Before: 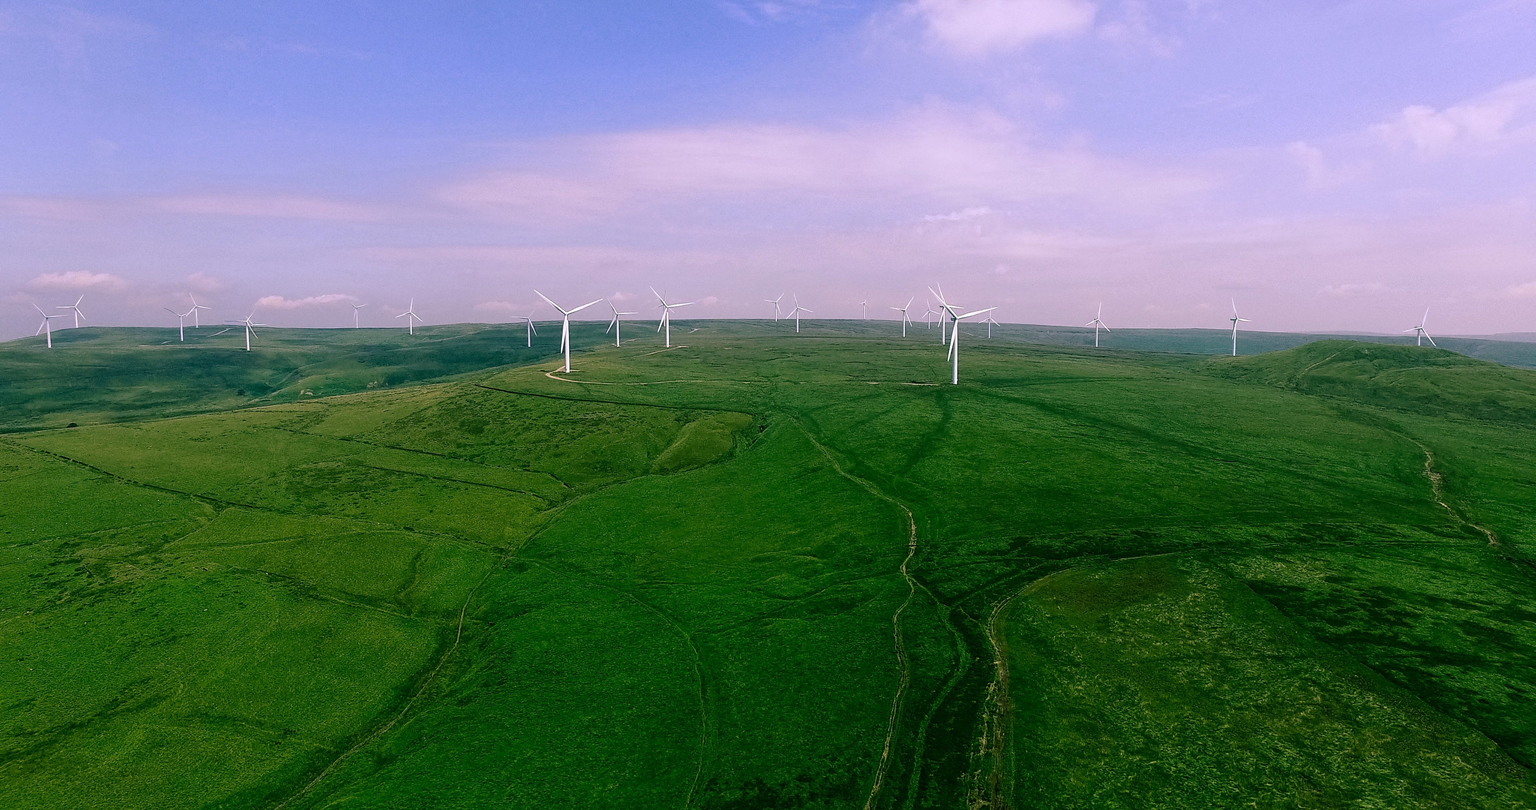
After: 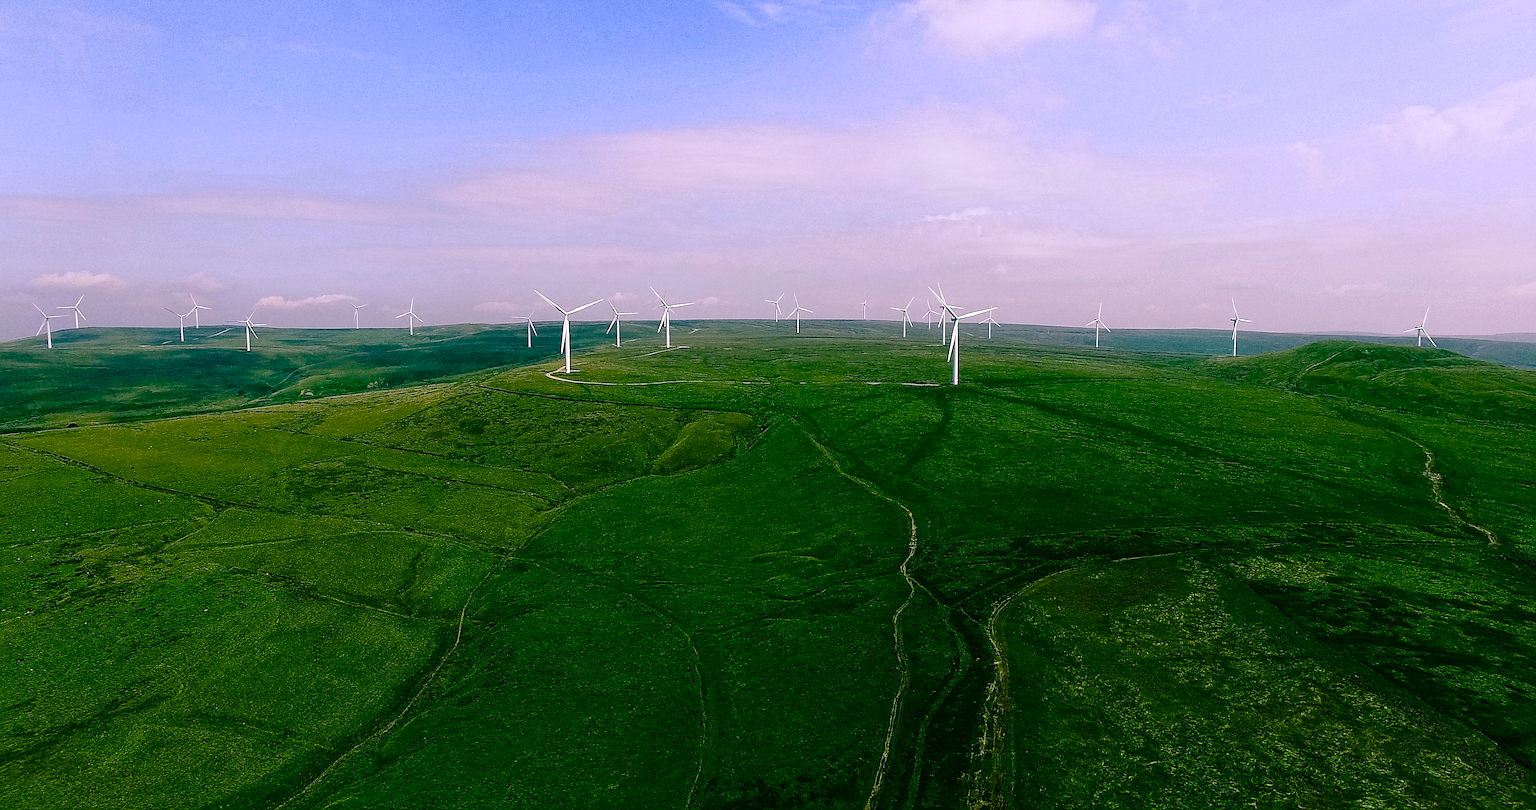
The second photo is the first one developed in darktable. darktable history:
color balance rgb: power › hue 214.61°, linear chroma grading › global chroma 14.441%, perceptual saturation grading › global saturation 20%, perceptual saturation grading › highlights -49.662%, perceptual saturation grading › shadows 24.053%, global vibrance 15.737%, saturation formula JzAzBz (2021)
sharpen: on, module defaults
